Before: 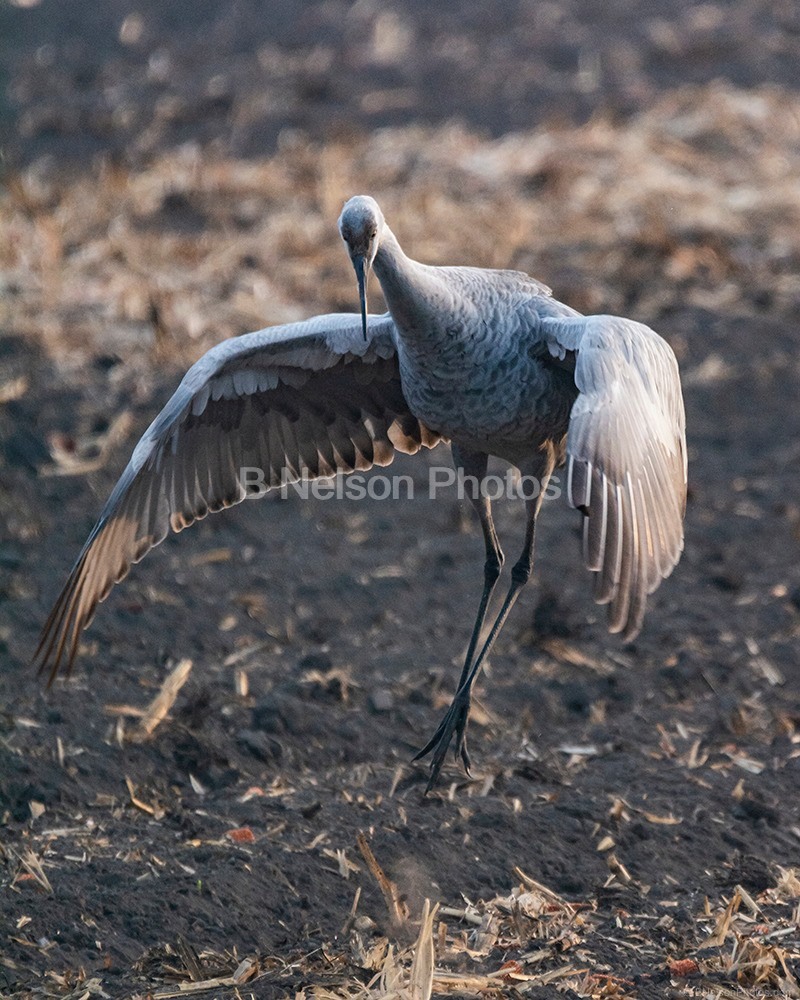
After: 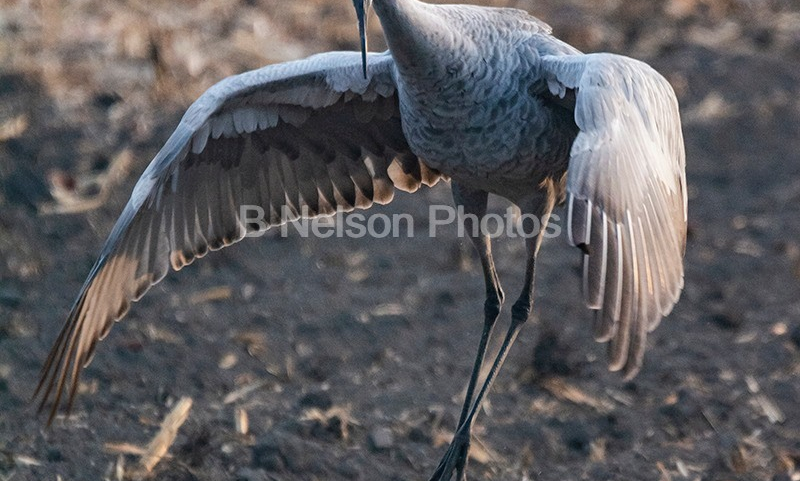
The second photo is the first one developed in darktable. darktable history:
shadows and highlights: shadows 39.81, highlights -52.83, low approximation 0.01, soften with gaussian
crop and rotate: top 26.266%, bottom 25.593%
